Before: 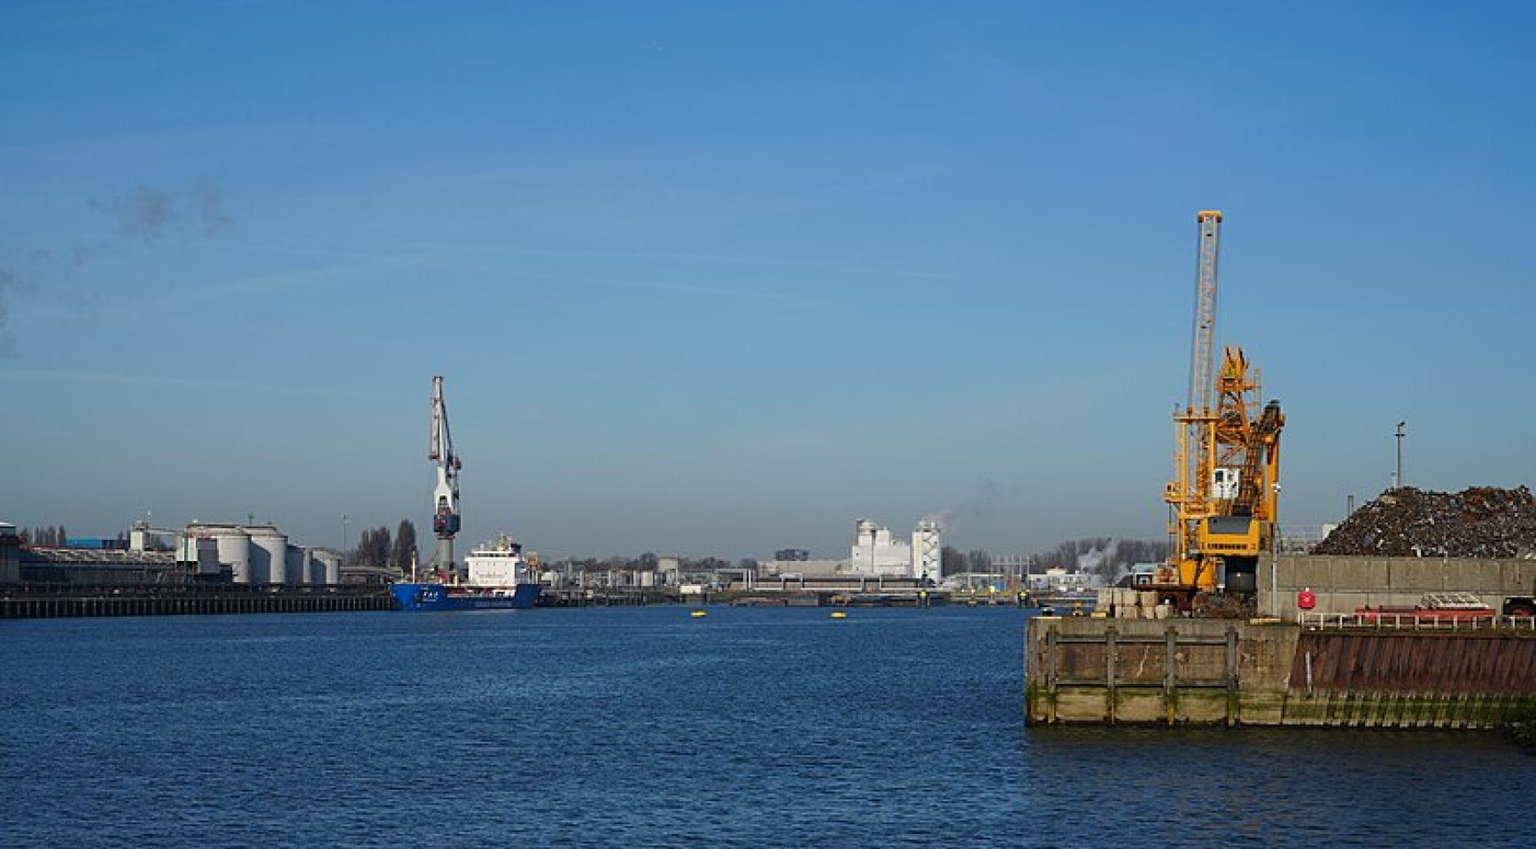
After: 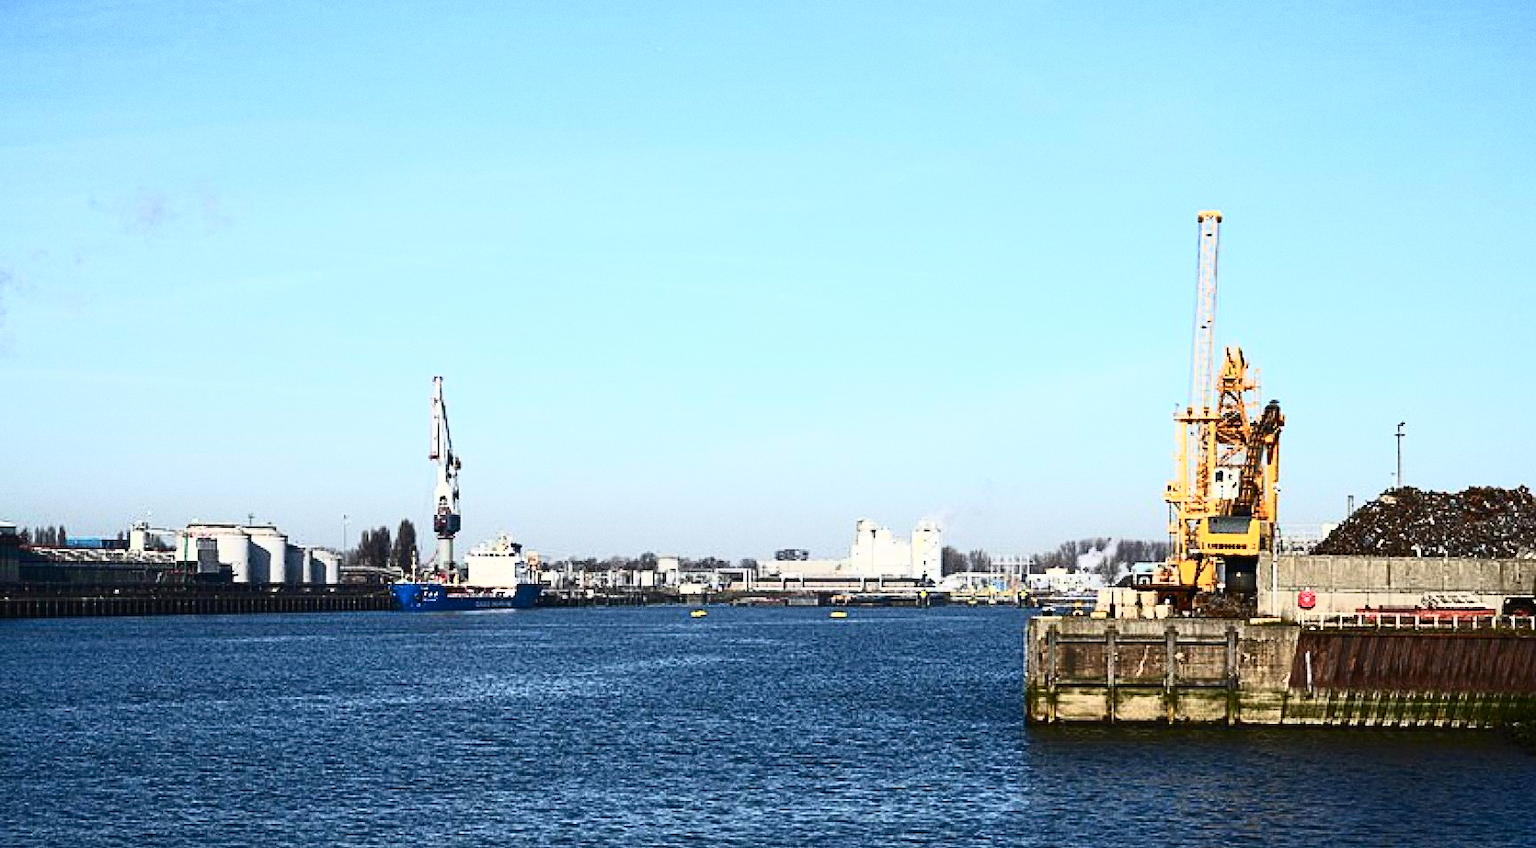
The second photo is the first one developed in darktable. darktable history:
grain: on, module defaults
tone curve: curves: ch0 [(0, 0) (0.003, 0.003) (0.011, 0.01) (0.025, 0.023) (0.044, 0.041) (0.069, 0.064) (0.1, 0.094) (0.136, 0.143) (0.177, 0.205) (0.224, 0.281) (0.277, 0.367) (0.335, 0.457) (0.399, 0.542) (0.468, 0.629) (0.543, 0.711) (0.623, 0.788) (0.709, 0.863) (0.801, 0.912) (0.898, 0.955) (1, 1)], color space Lab, independent channels, preserve colors none
contrast brightness saturation: contrast 0.62, brightness 0.34, saturation 0.14
